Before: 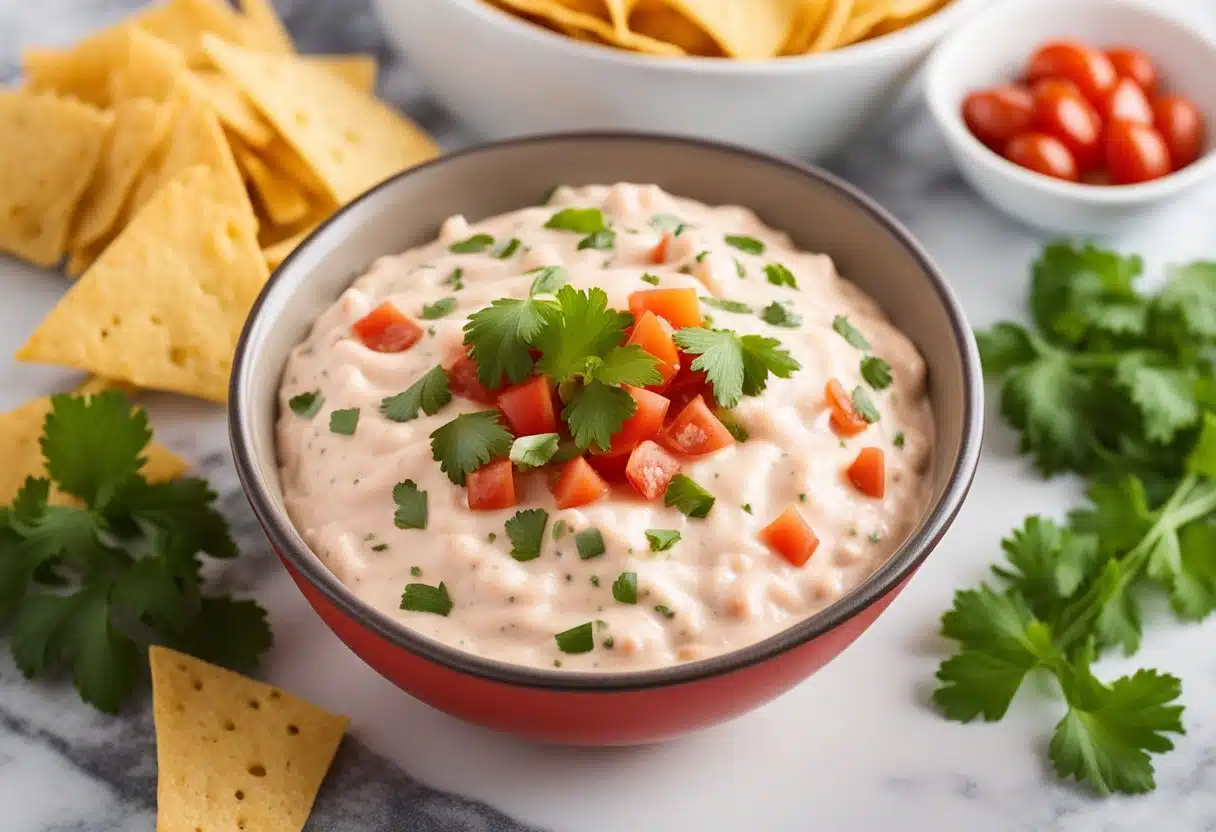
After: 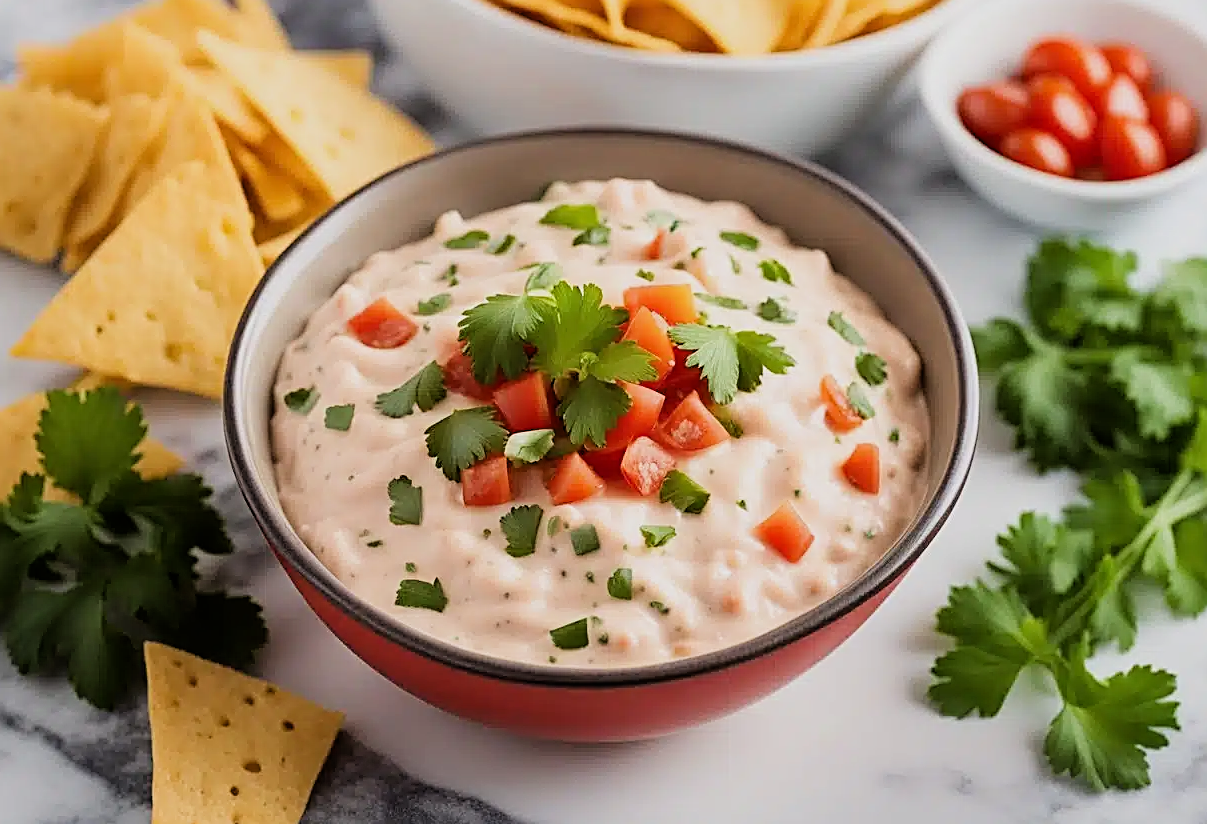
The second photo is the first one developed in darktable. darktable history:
sharpen: radius 2.532, amount 0.629
filmic rgb: black relative exposure -8.02 EV, white relative exposure 4.03 EV, threshold 5.98 EV, hardness 4.18, latitude 49.17%, contrast 1.1, enable highlight reconstruction true
crop: left 0.449%, top 0.536%, right 0.239%, bottom 0.367%
